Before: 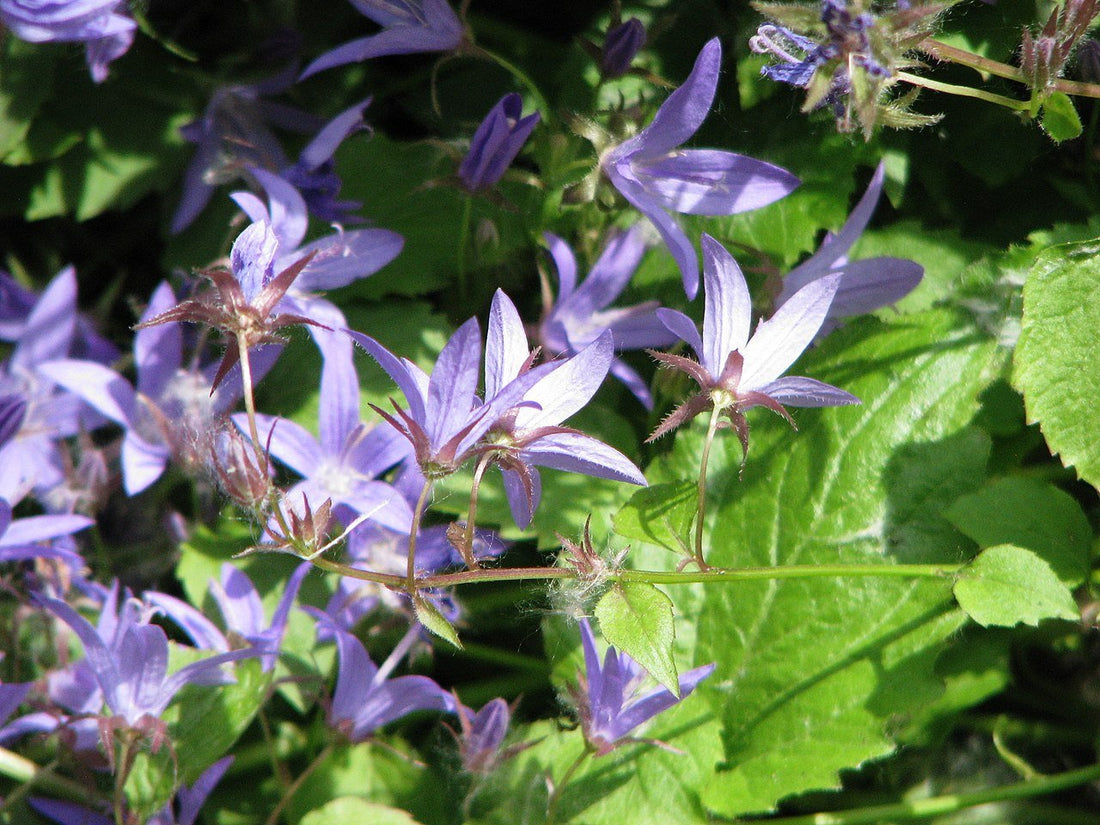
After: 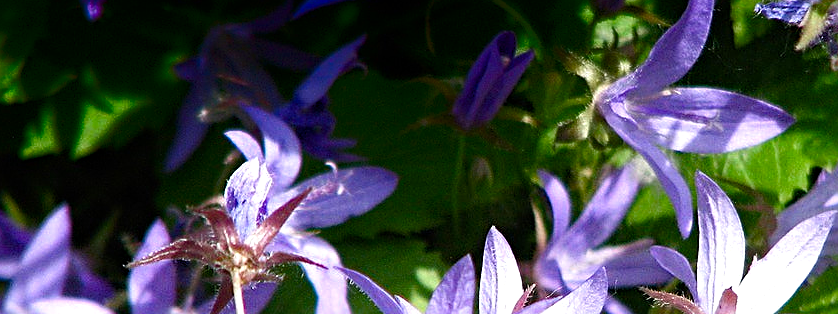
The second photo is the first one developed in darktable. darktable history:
crop: left 0.579%, top 7.627%, right 23.167%, bottom 54.275%
sharpen: on, module defaults
color balance rgb: perceptual saturation grading › global saturation 20%, perceptual saturation grading › highlights -25%, perceptual saturation grading › shadows 25%
haze removal: compatibility mode true, adaptive false
exposure: compensate highlight preservation false
tone equalizer: -8 EV -0.417 EV, -7 EV -0.389 EV, -6 EV -0.333 EV, -5 EV -0.222 EV, -3 EV 0.222 EV, -2 EV 0.333 EV, -1 EV 0.389 EV, +0 EV 0.417 EV, edges refinement/feathering 500, mask exposure compensation -1.57 EV, preserve details no
shadows and highlights: shadows -70, highlights 35, soften with gaussian
